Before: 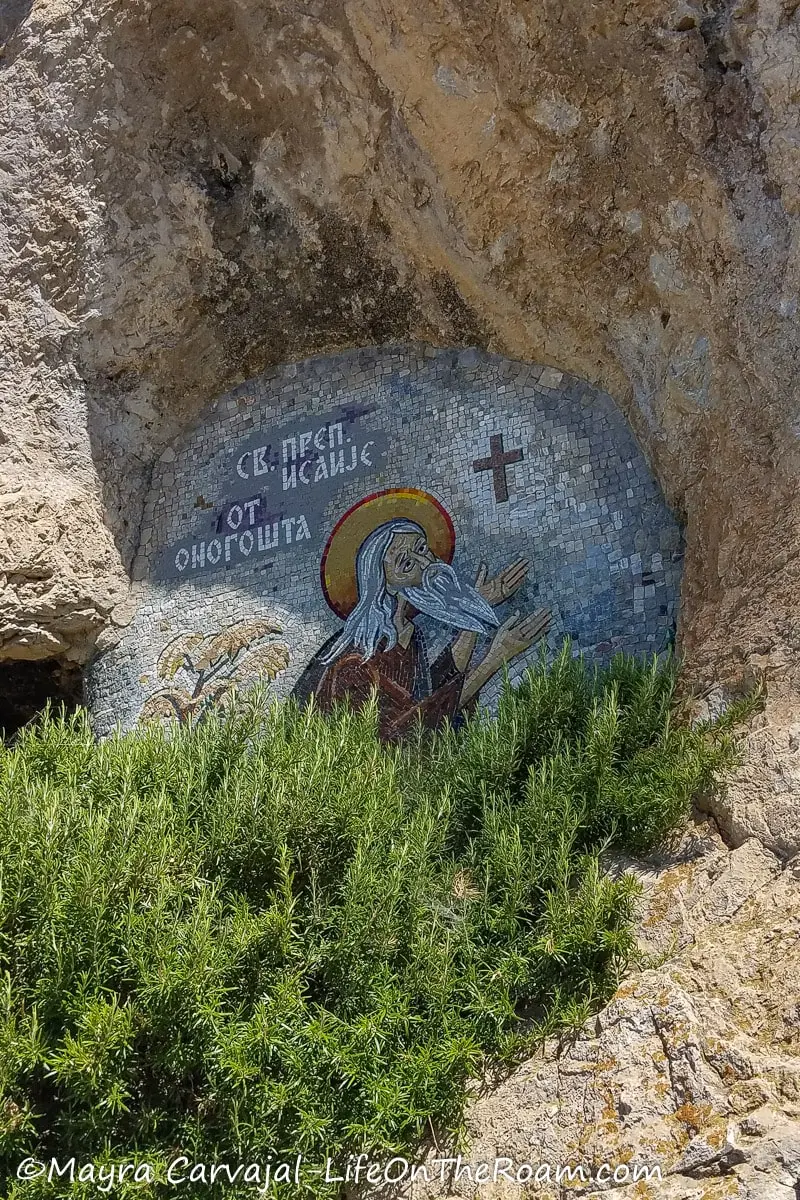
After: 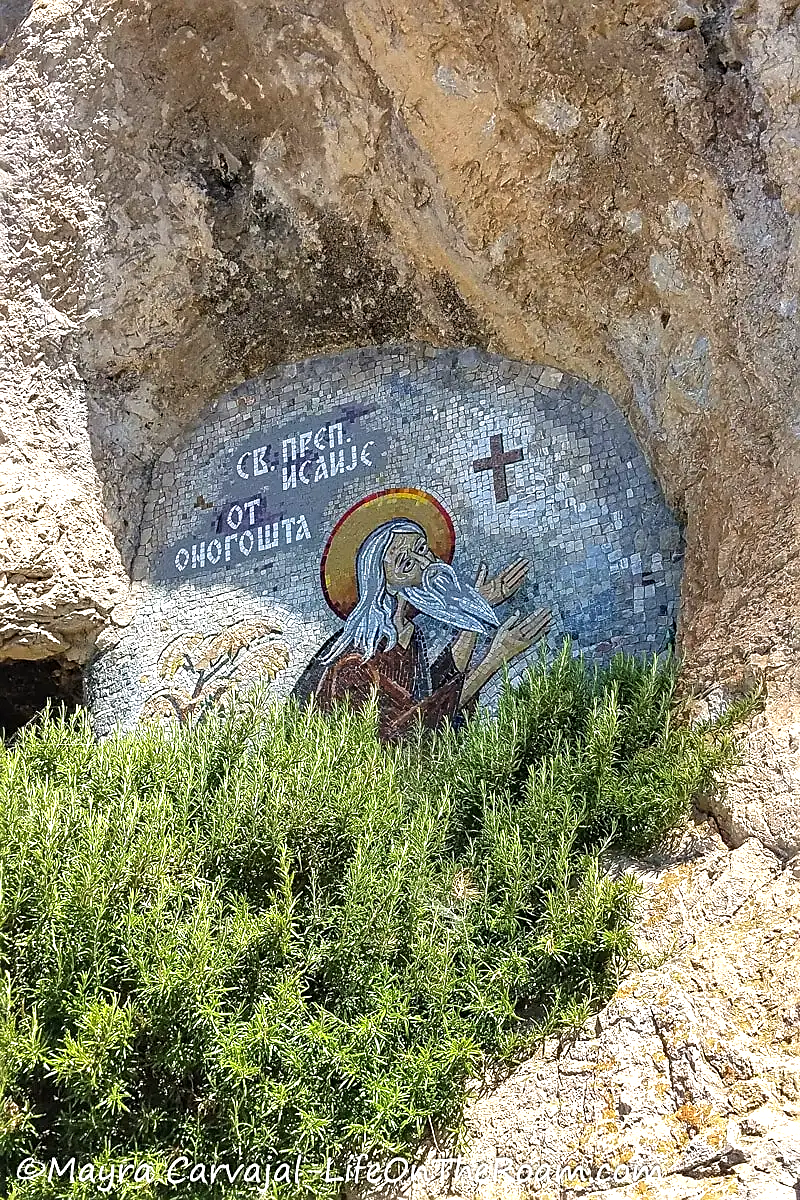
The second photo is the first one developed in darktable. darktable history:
exposure: black level correction 0, exposure 0.68 EV, compensate highlight preservation false
tone equalizer: -8 EV -0.41 EV, -7 EV -0.384 EV, -6 EV -0.303 EV, -5 EV -0.21 EV, -3 EV 0.254 EV, -2 EV 0.323 EV, -1 EV 0.412 EV, +0 EV 0.393 EV, luminance estimator HSV value / RGB max
sharpen: on, module defaults
